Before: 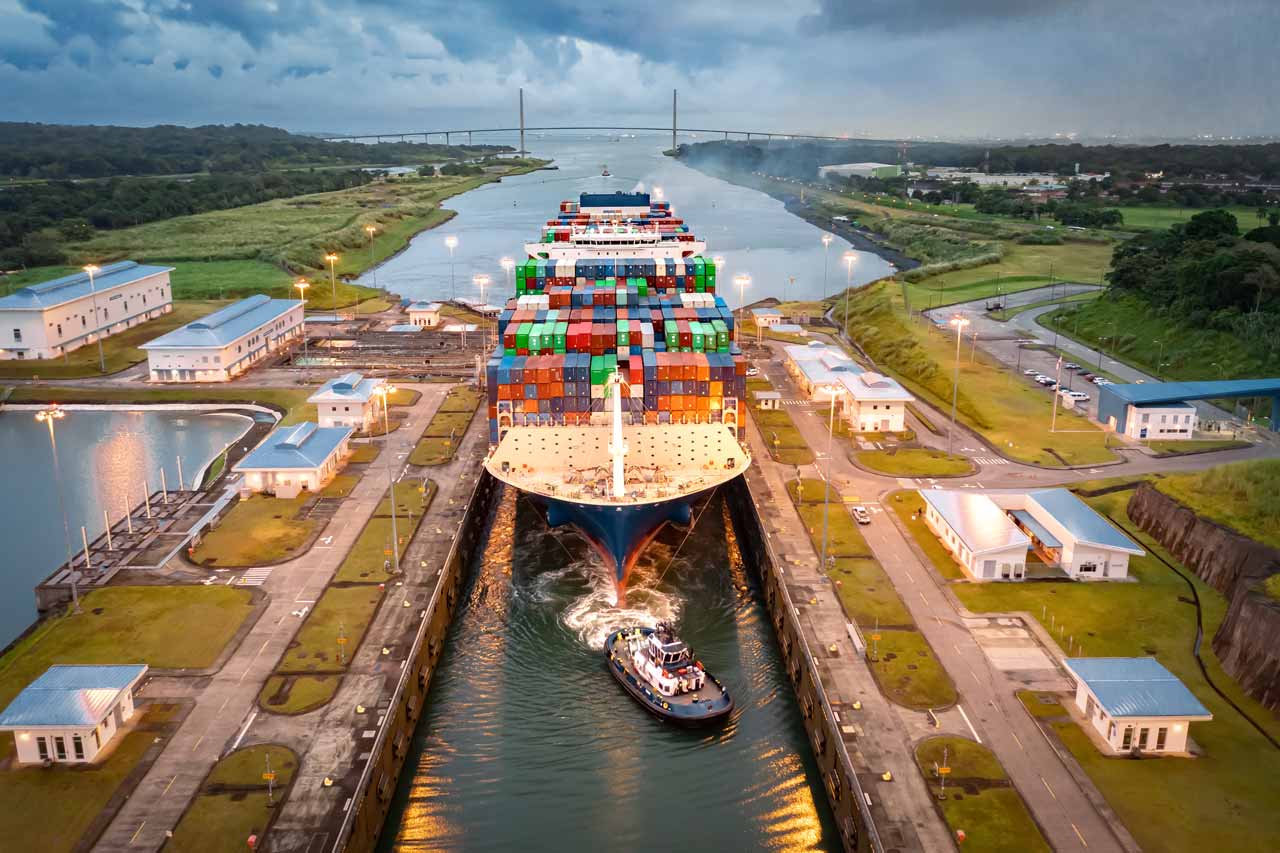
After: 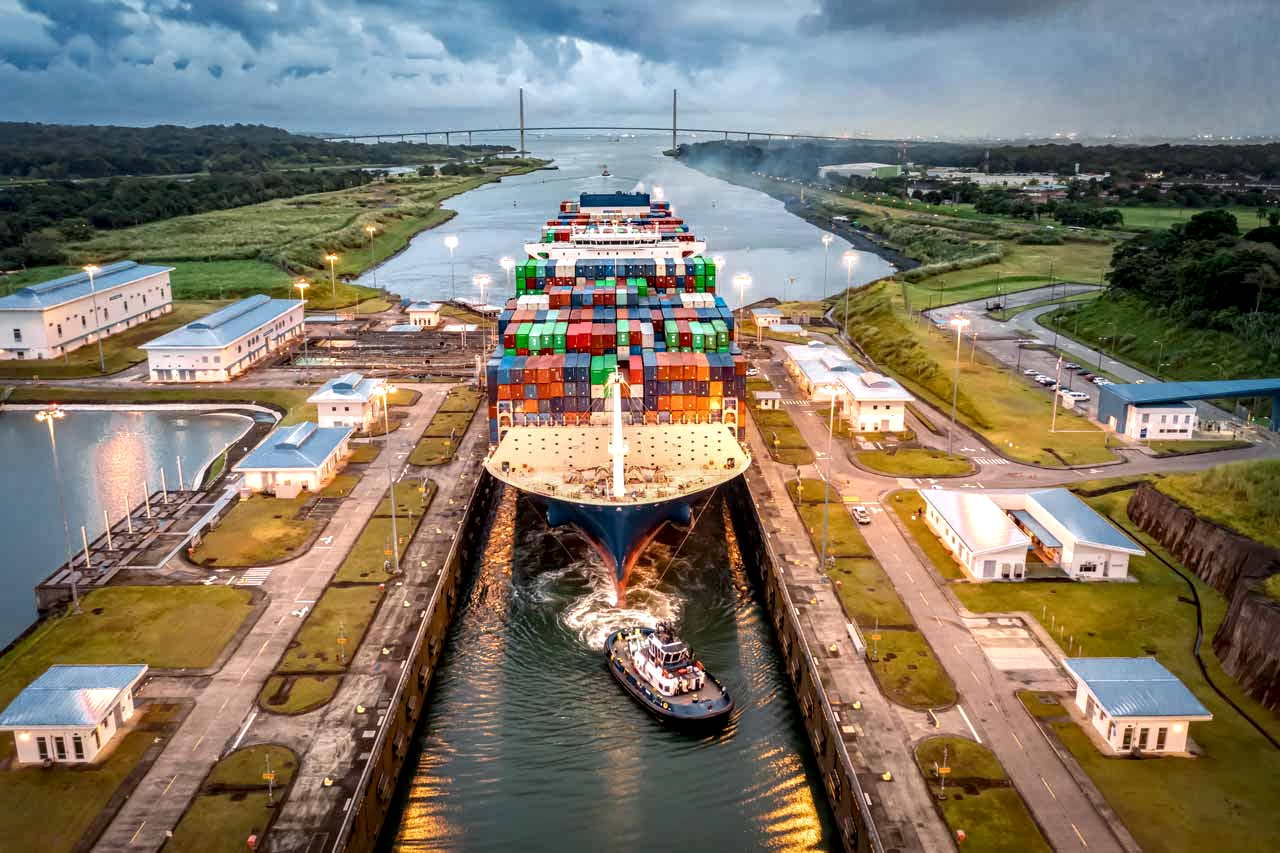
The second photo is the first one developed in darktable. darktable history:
local contrast: highlights 29%, detail 150%
